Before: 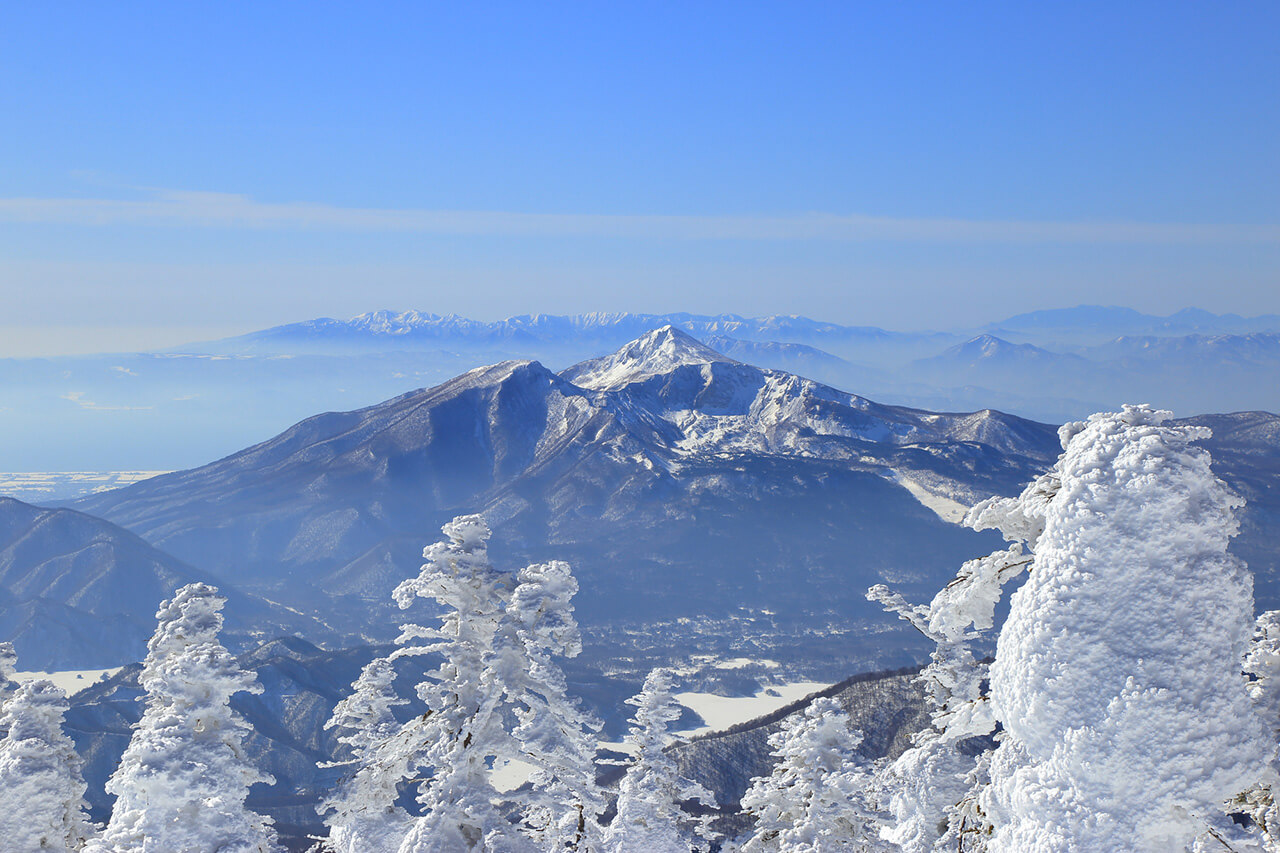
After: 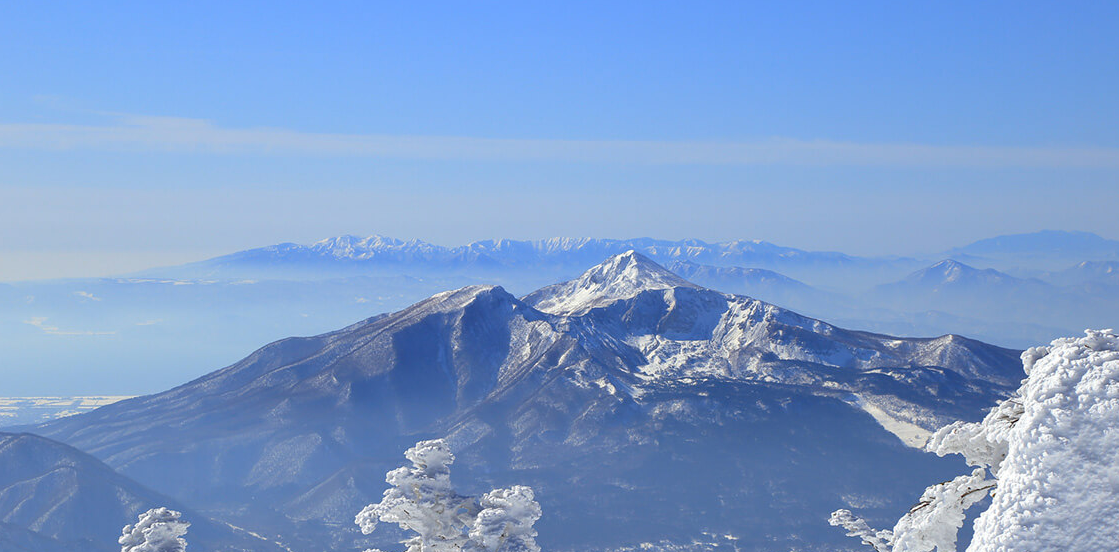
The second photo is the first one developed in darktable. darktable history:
crop: left 2.912%, top 8.813%, right 9.63%, bottom 26.395%
